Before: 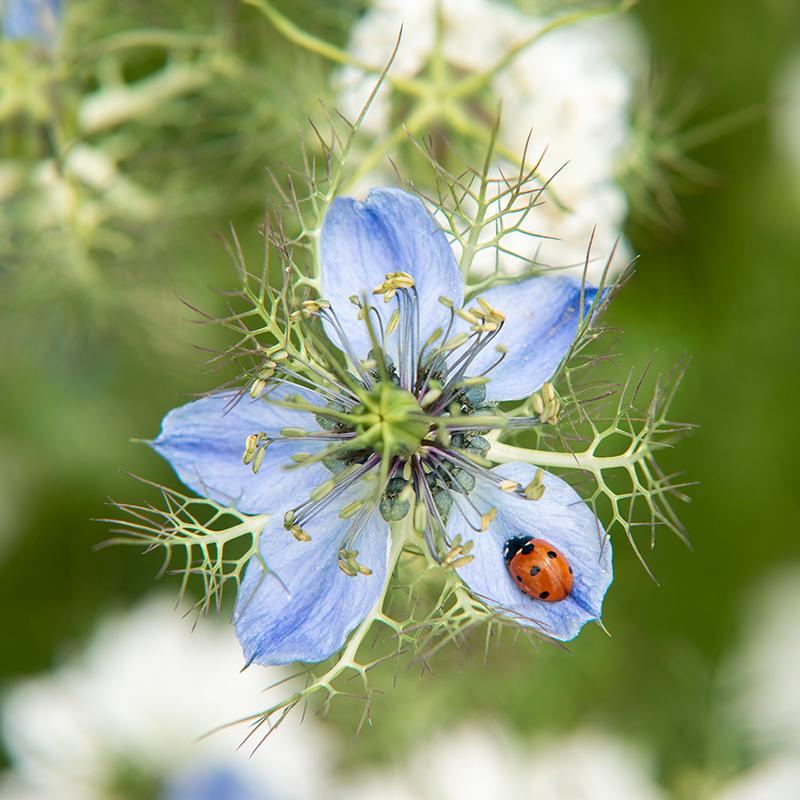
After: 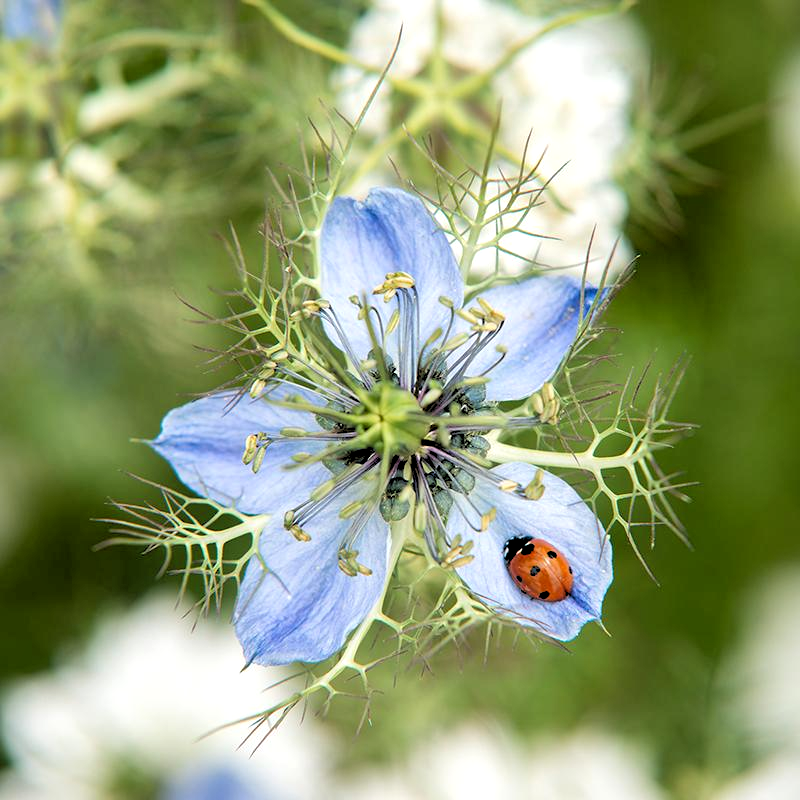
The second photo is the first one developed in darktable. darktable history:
local contrast: mode bilateral grid, contrast 20, coarseness 50, detail 120%, midtone range 0.2
rgb levels: levels [[0.029, 0.461, 0.922], [0, 0.5, 1], [0, 0.5, 1]]
rotate and perspective: automatic cropping original format, crop left 0, crop top 0
